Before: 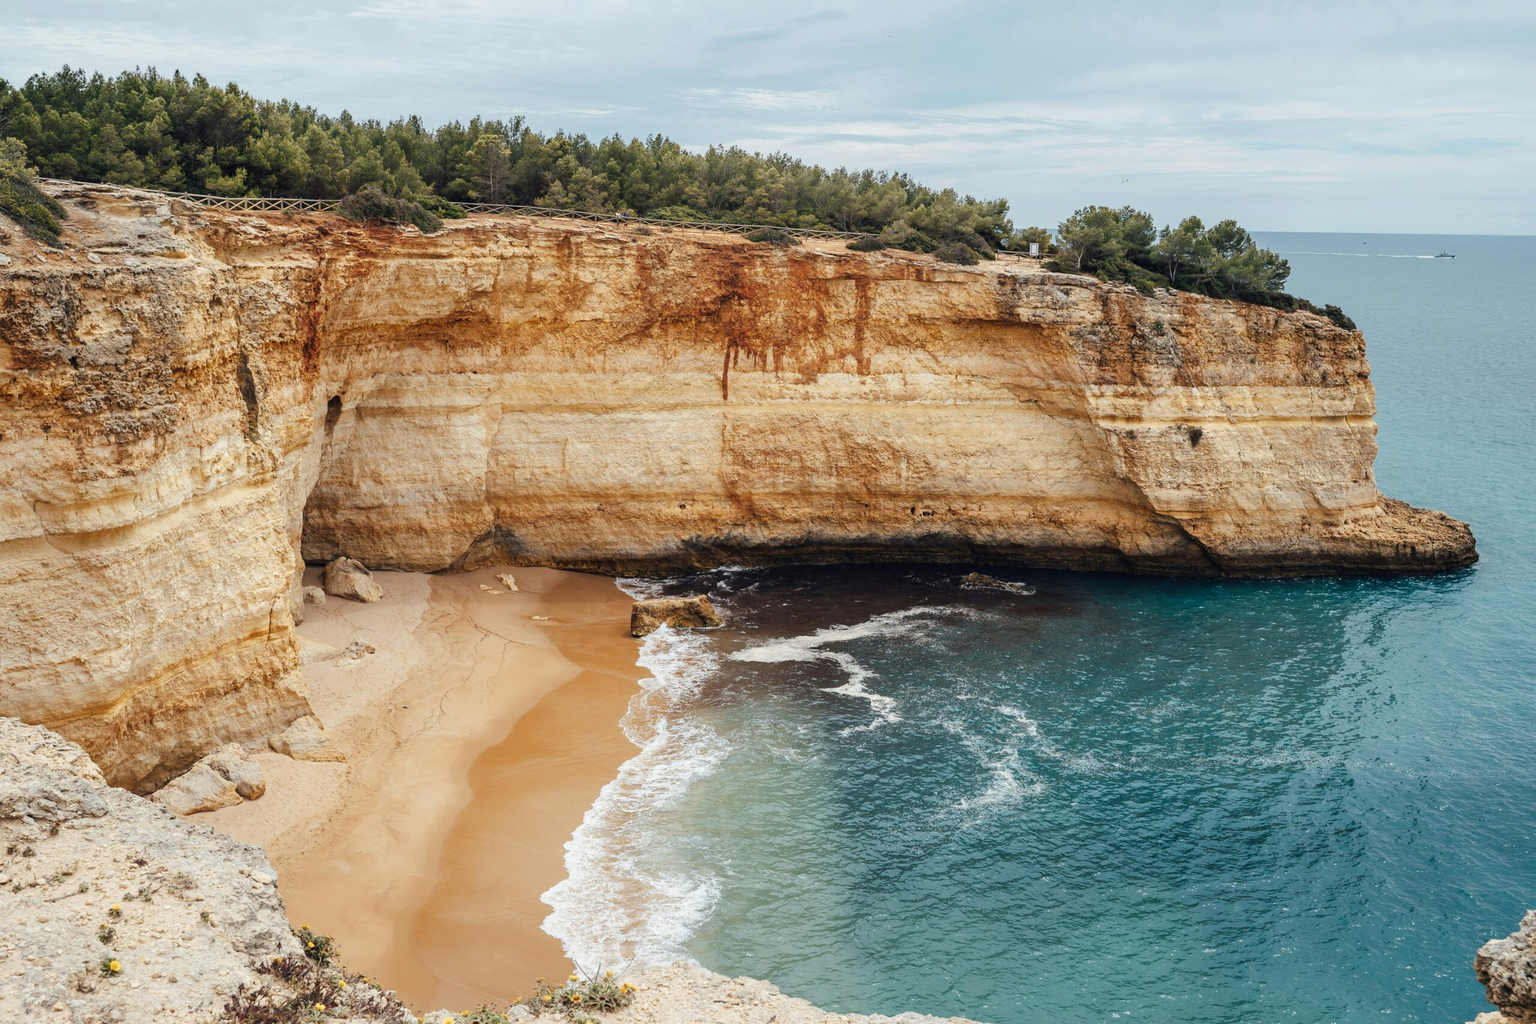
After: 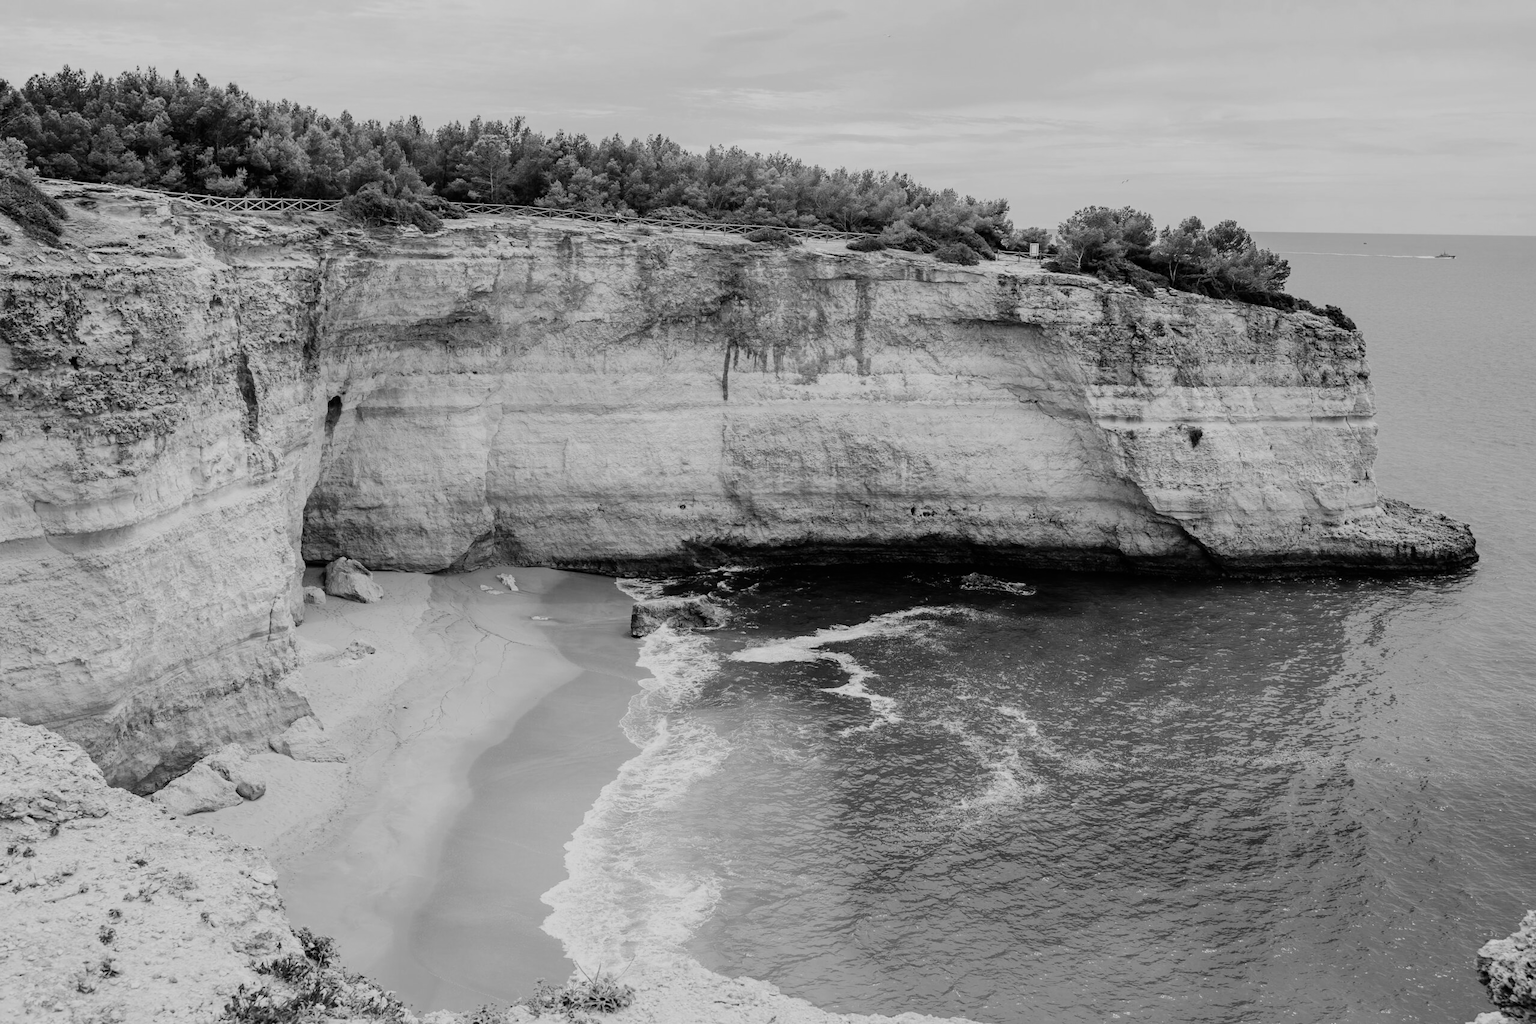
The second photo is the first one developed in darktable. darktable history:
color contrast: green-magenta contrast 0, blue-yellow contrast 0
filmic rgb: black relative exposure -7.65 EV, white relative exposure 4.56 EV, hardness 3.61, contrast 1.05
monochrome: a -3.63, b -0.465
